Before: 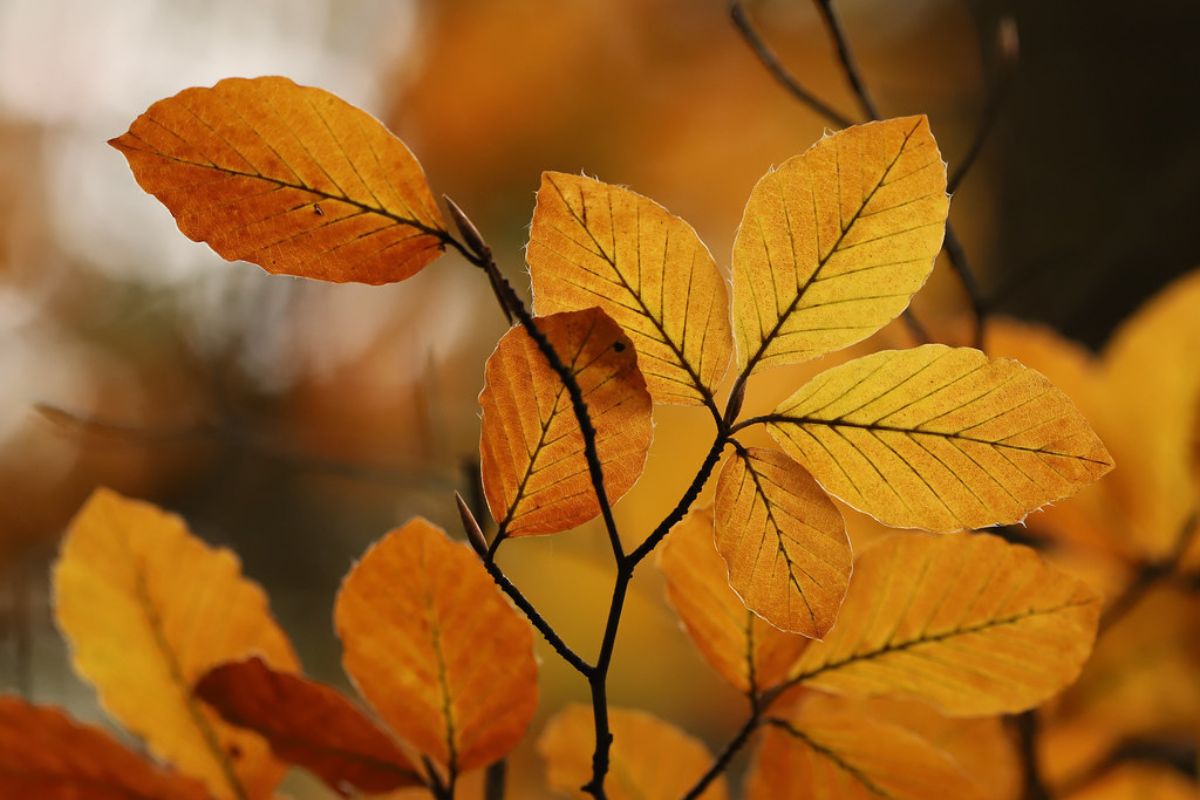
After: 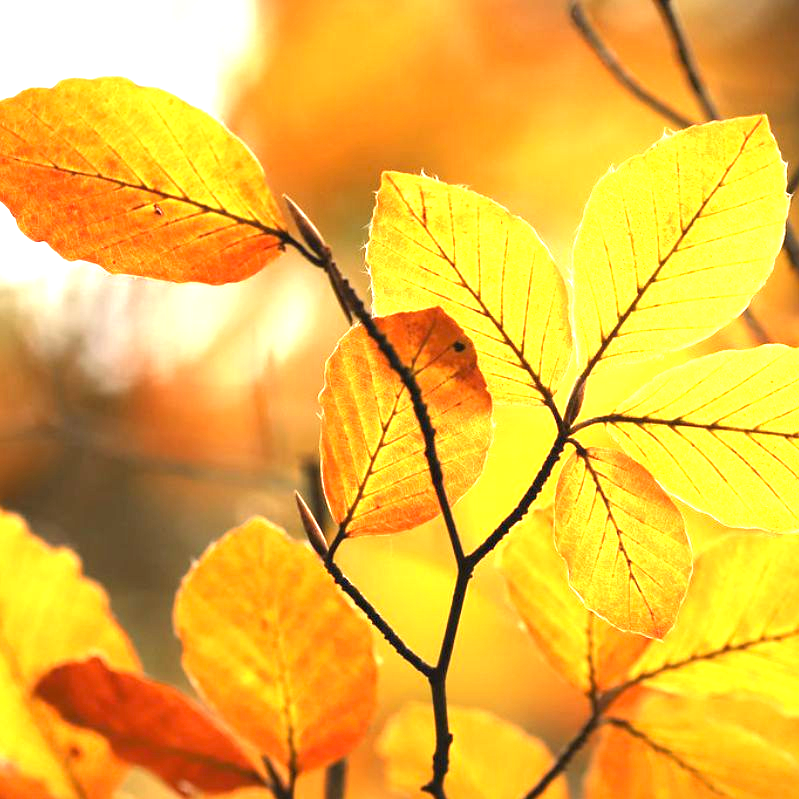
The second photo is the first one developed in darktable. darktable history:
levels: levels [0, 0.498, 1]
exposure: black level correction 0, exposure 2.138 EV, compensate exposure bias true, compensate highlight preservation false
crop and rotate: left 13.342%, right 19.991%
